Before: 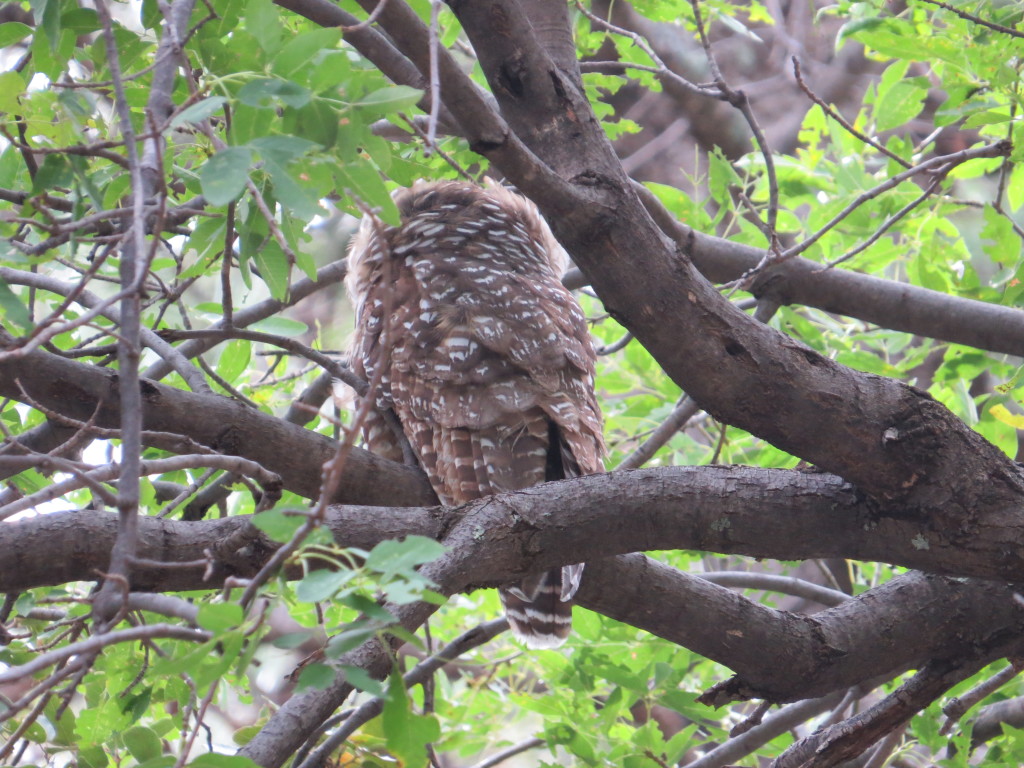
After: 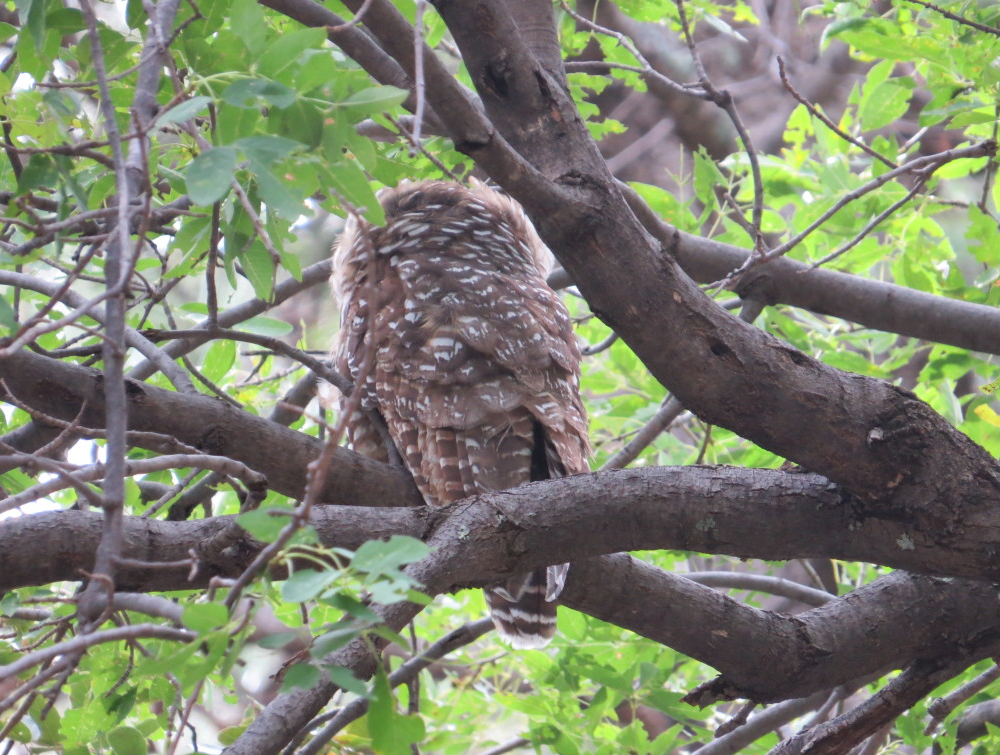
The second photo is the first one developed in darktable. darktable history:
crop and rotate: left 1.558%, right 0.69%, bottom 1.603%
